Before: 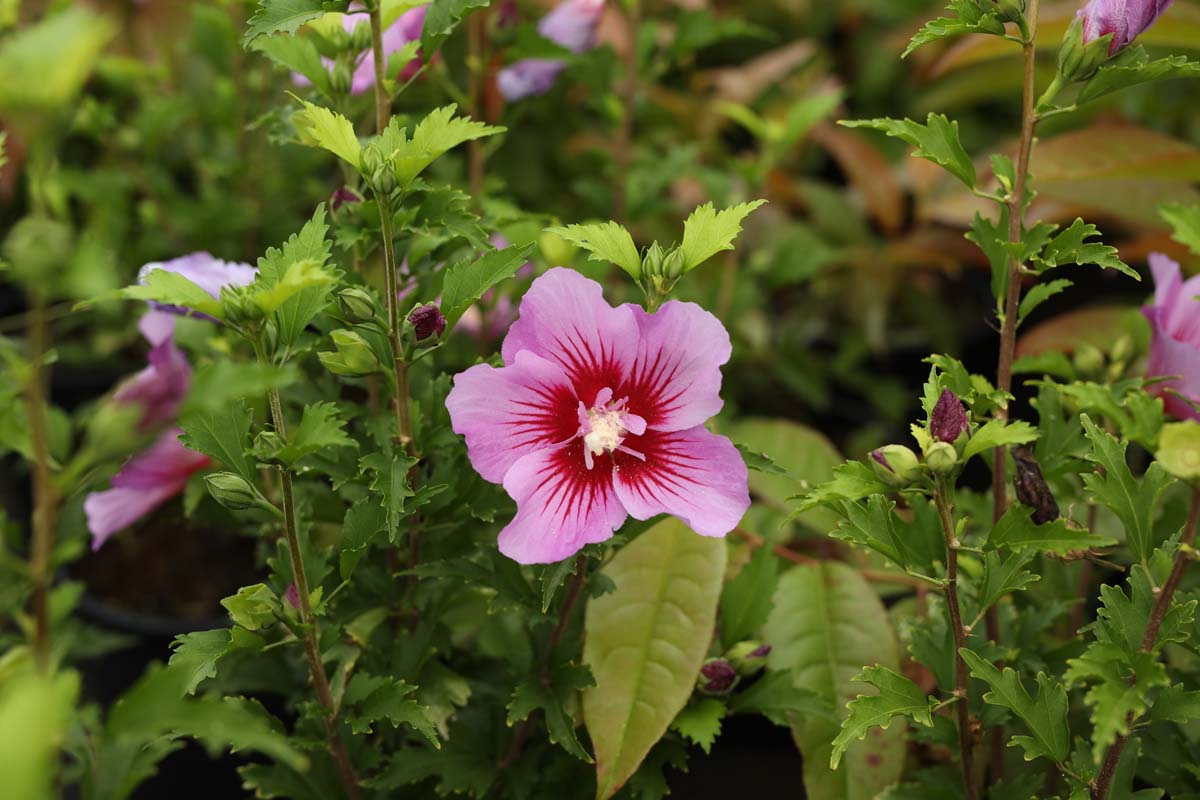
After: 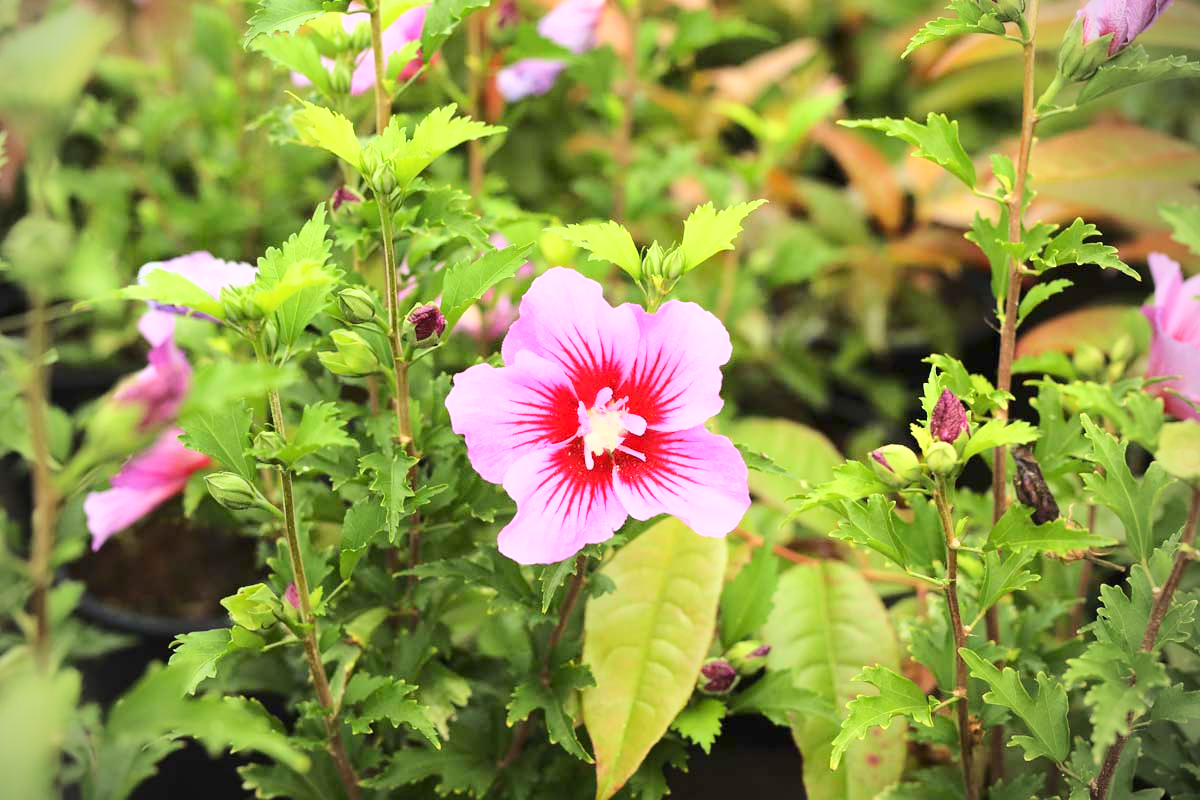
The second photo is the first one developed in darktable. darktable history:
vignetting: on, module defaults
base curve: curves: ch0 [(0, 0) (0.025, 0.046) (0.112, 0.277) (0.467, 0.74) (0.814, 0.929) (1, 0.942)]
exposure: exposure 0.785 EV, compensate highlight preservation false
